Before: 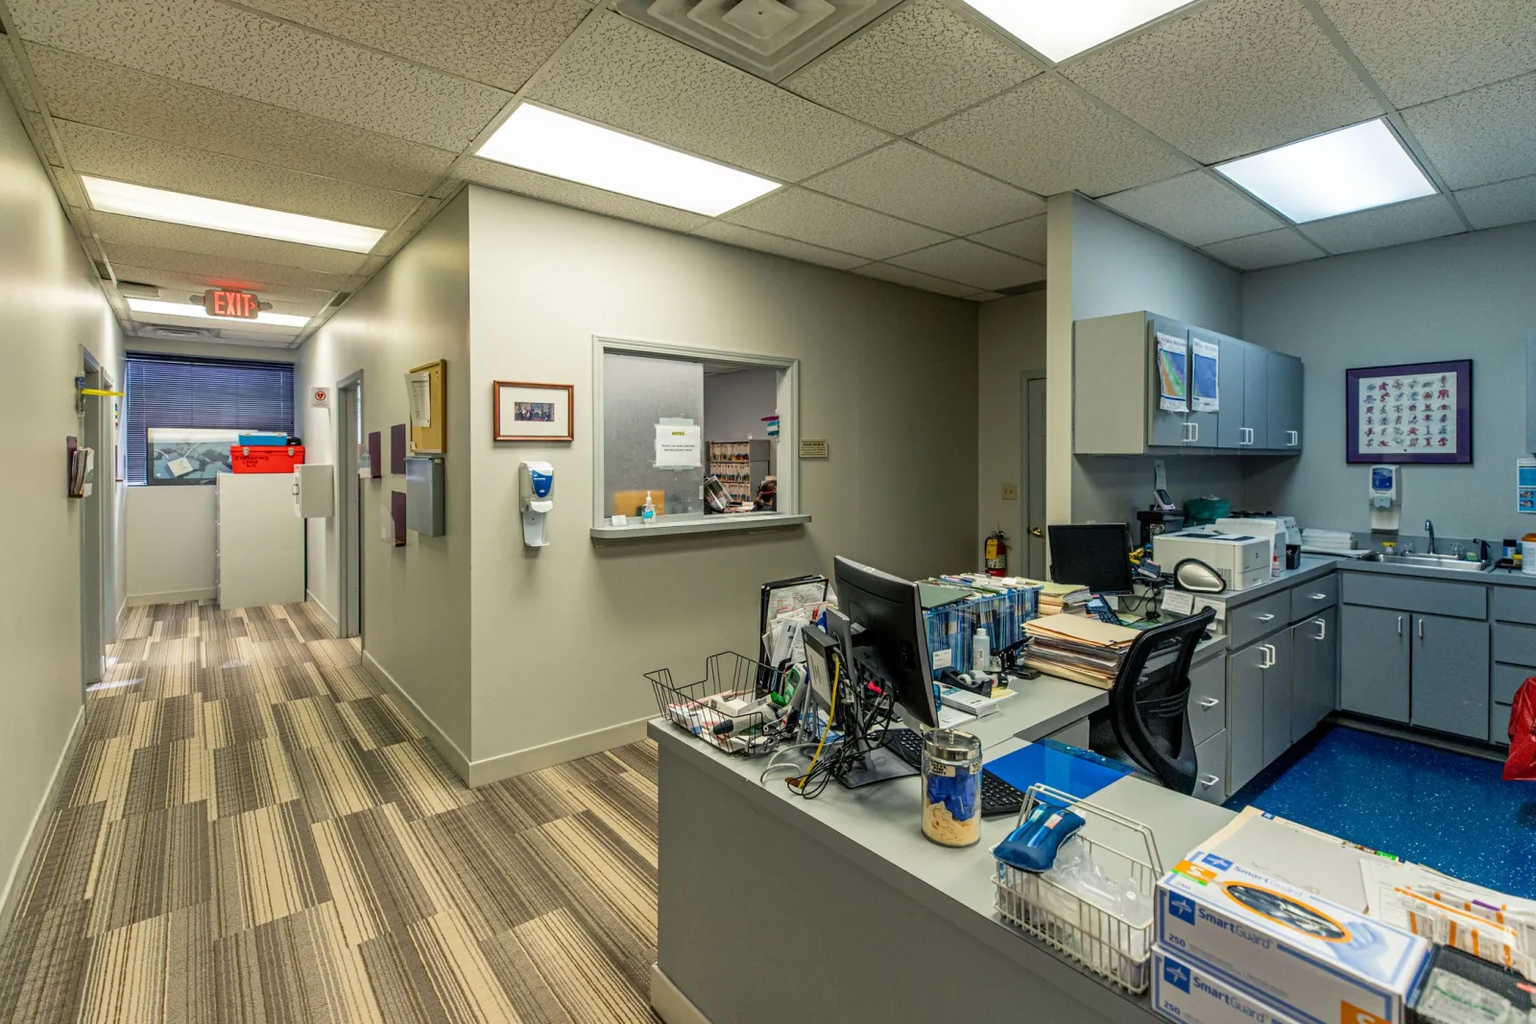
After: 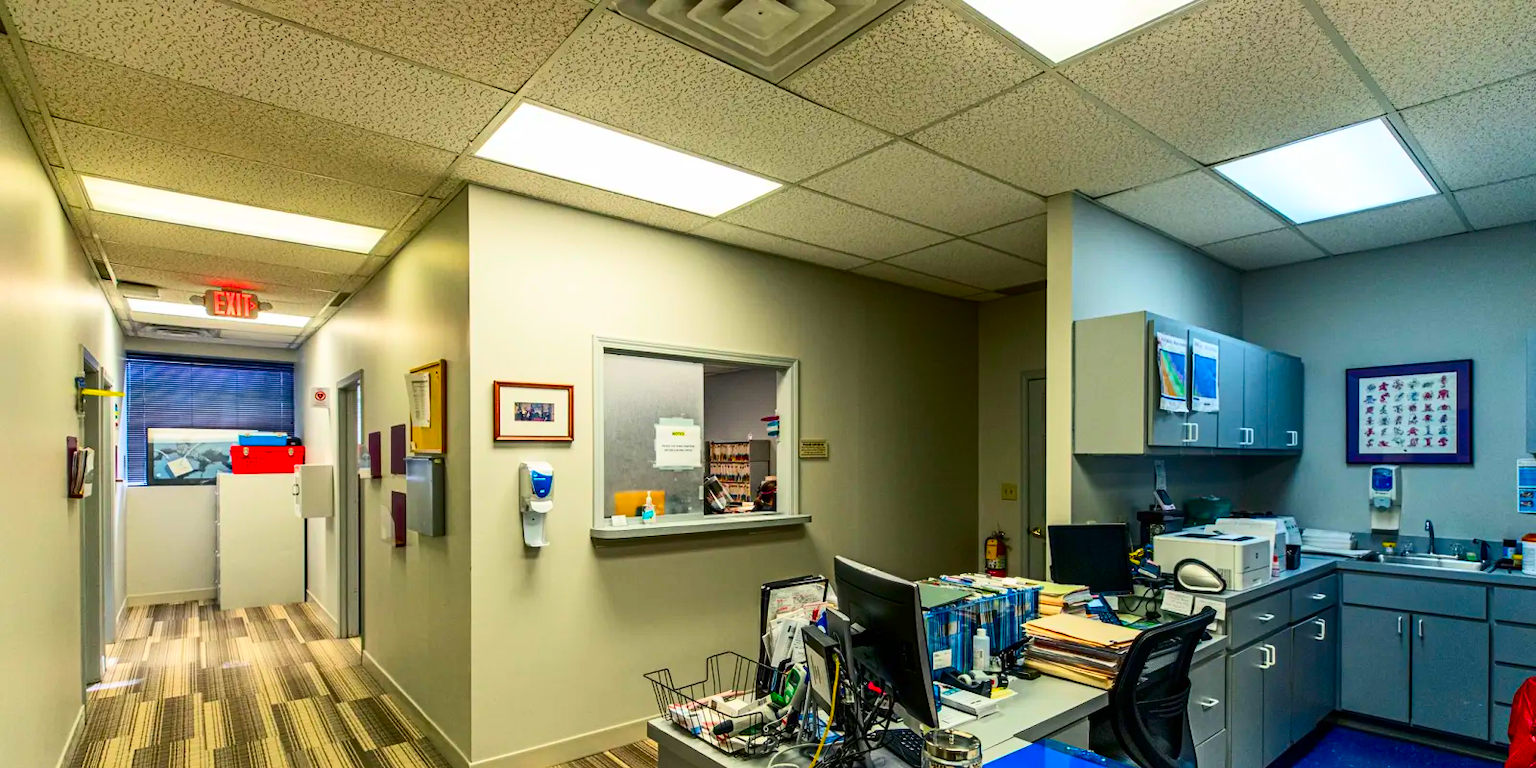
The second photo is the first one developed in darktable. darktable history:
crop: bottom 24.988%
contrast brightness saturation: contrast 0.26, brightness 0.02, saturation 0.87
